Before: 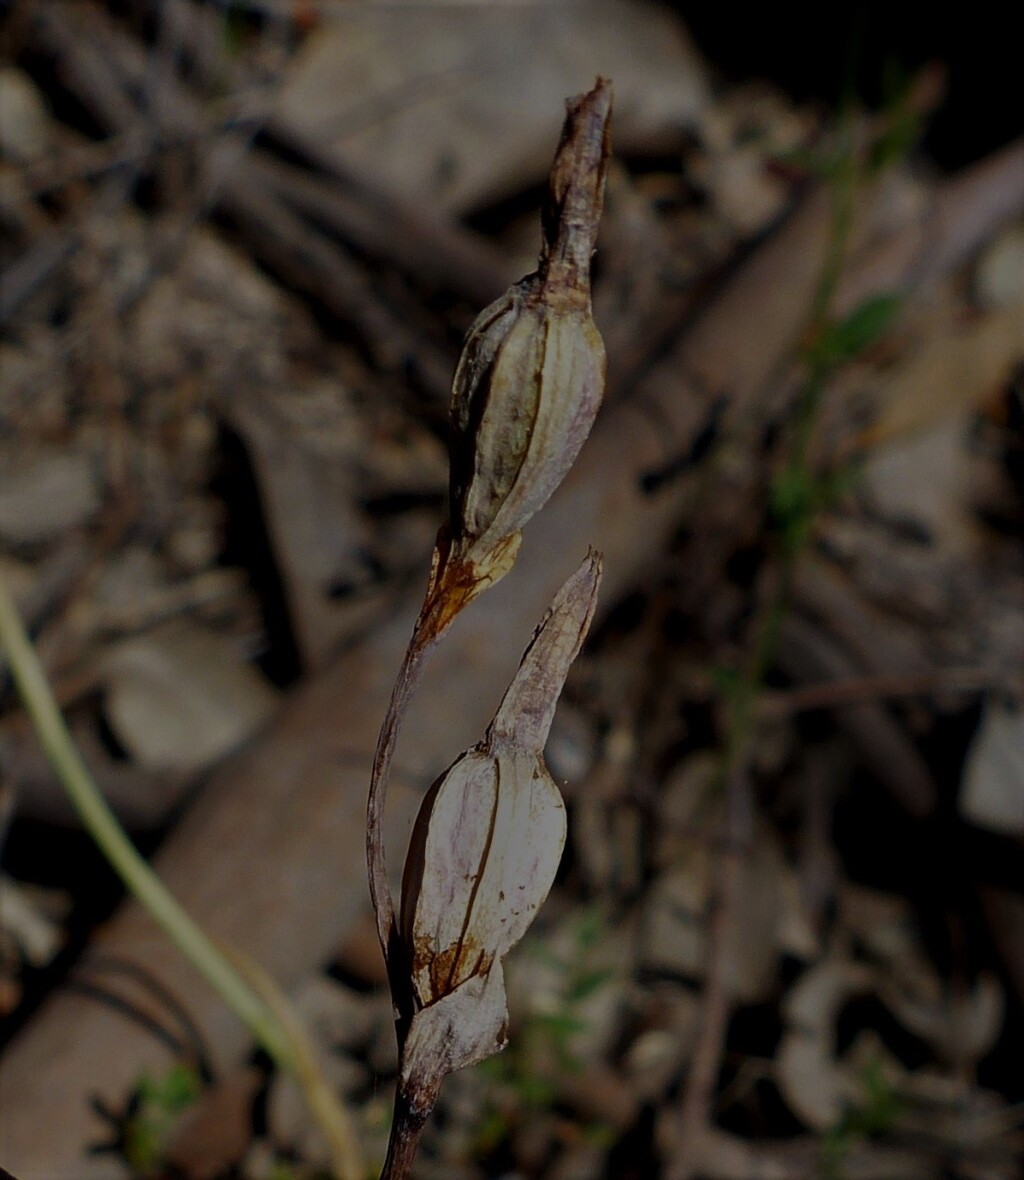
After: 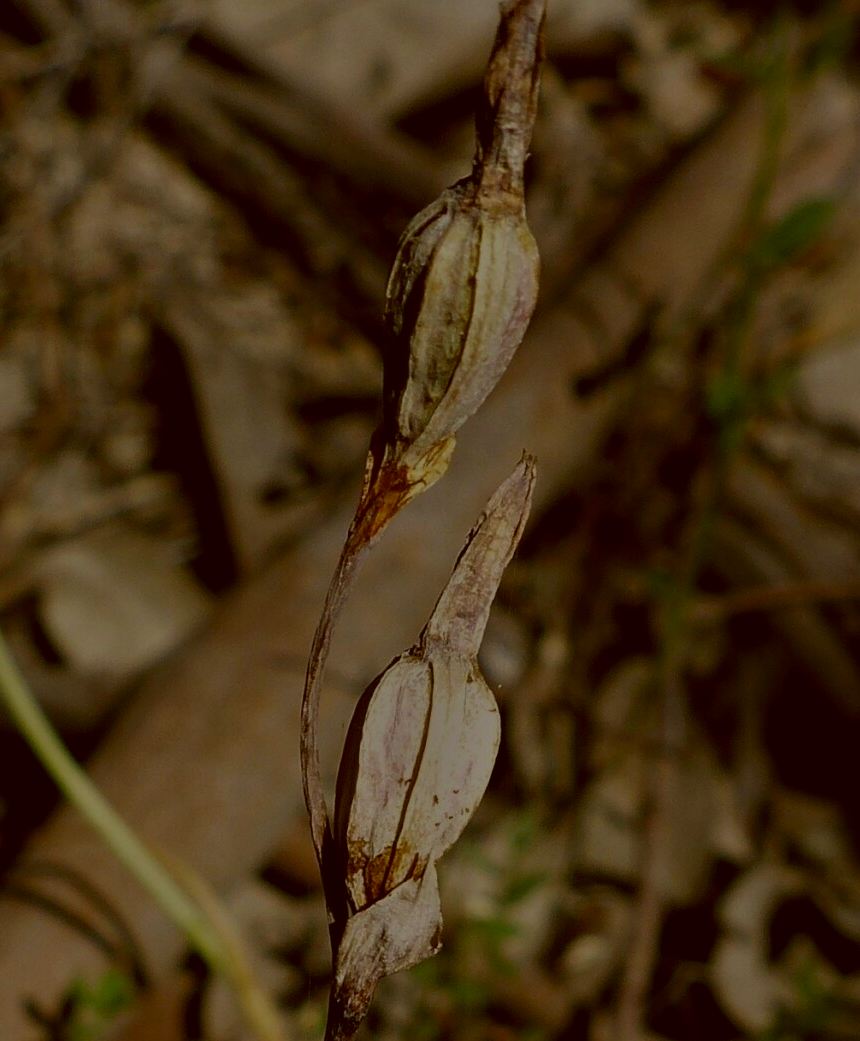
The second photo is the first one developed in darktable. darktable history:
crop: left 6.446%, top 8.188%, right 9.538%, bottom 3.548%
color correction: highlights a* -0.482, highlights b* 0.161, shadows a* 4.66, shadows b* 20.72
